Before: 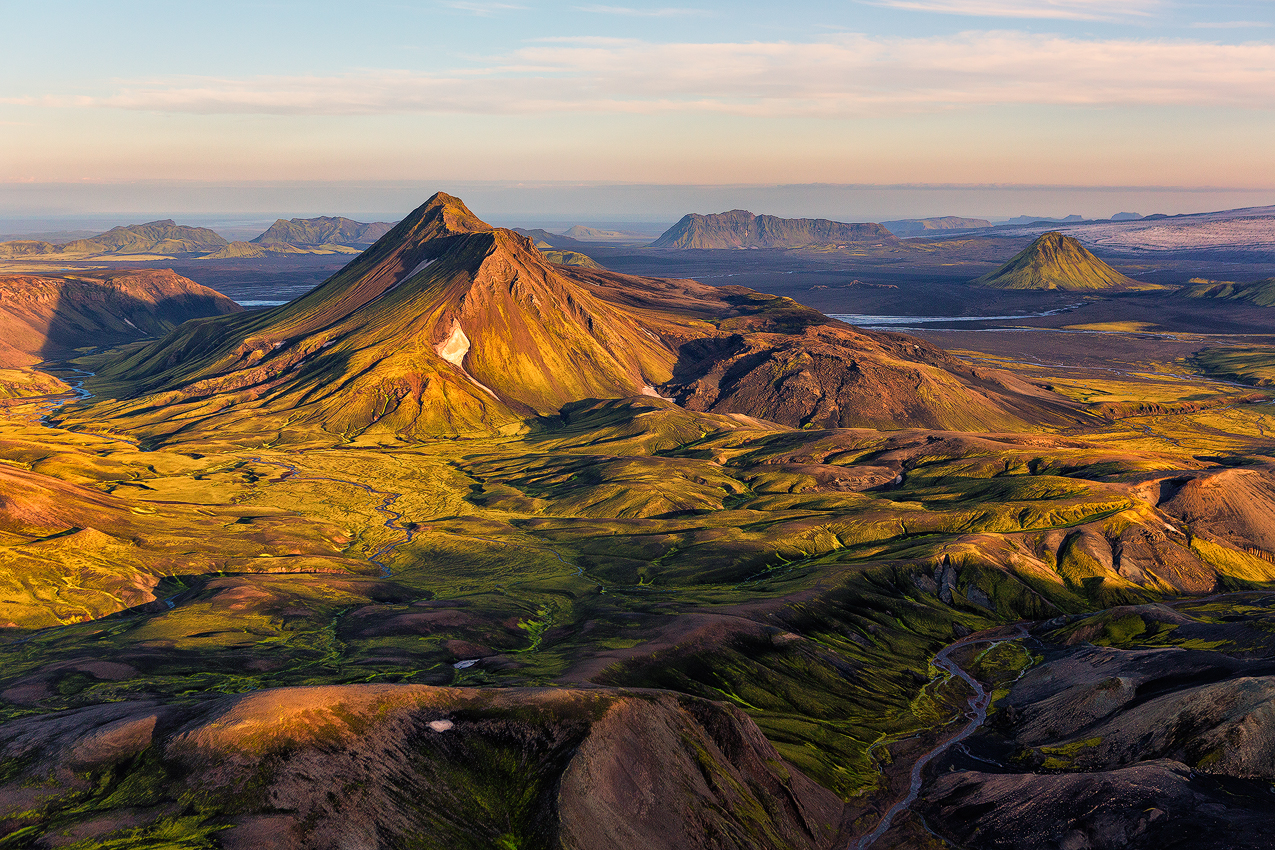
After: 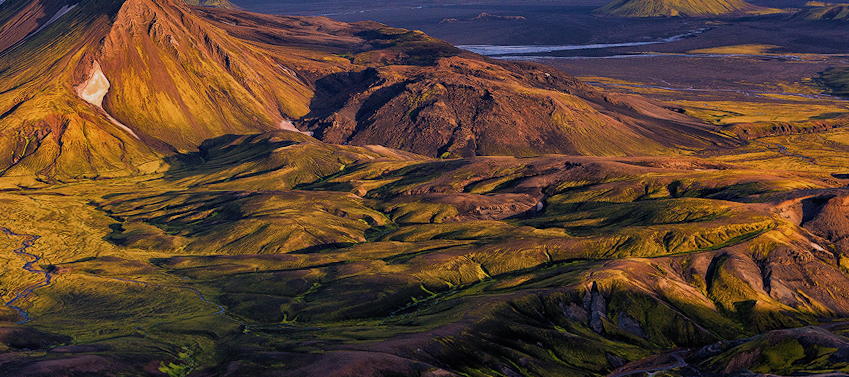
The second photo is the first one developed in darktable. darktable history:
white balance: red 1.042, blue 1.17
rotate and perspective: rotation -1.68°, lens shift (vertical) -0.146, crop left 0.049, crop right 0.912, crop top 0.032, crop bottom 0.96
exposure: exposure -0.492 EV, compensate highlight preservation false
crop and rotate: left 27.938%, top 27.046%, bottom 27.046%
contrast brightness saturation: saturation -0.05
